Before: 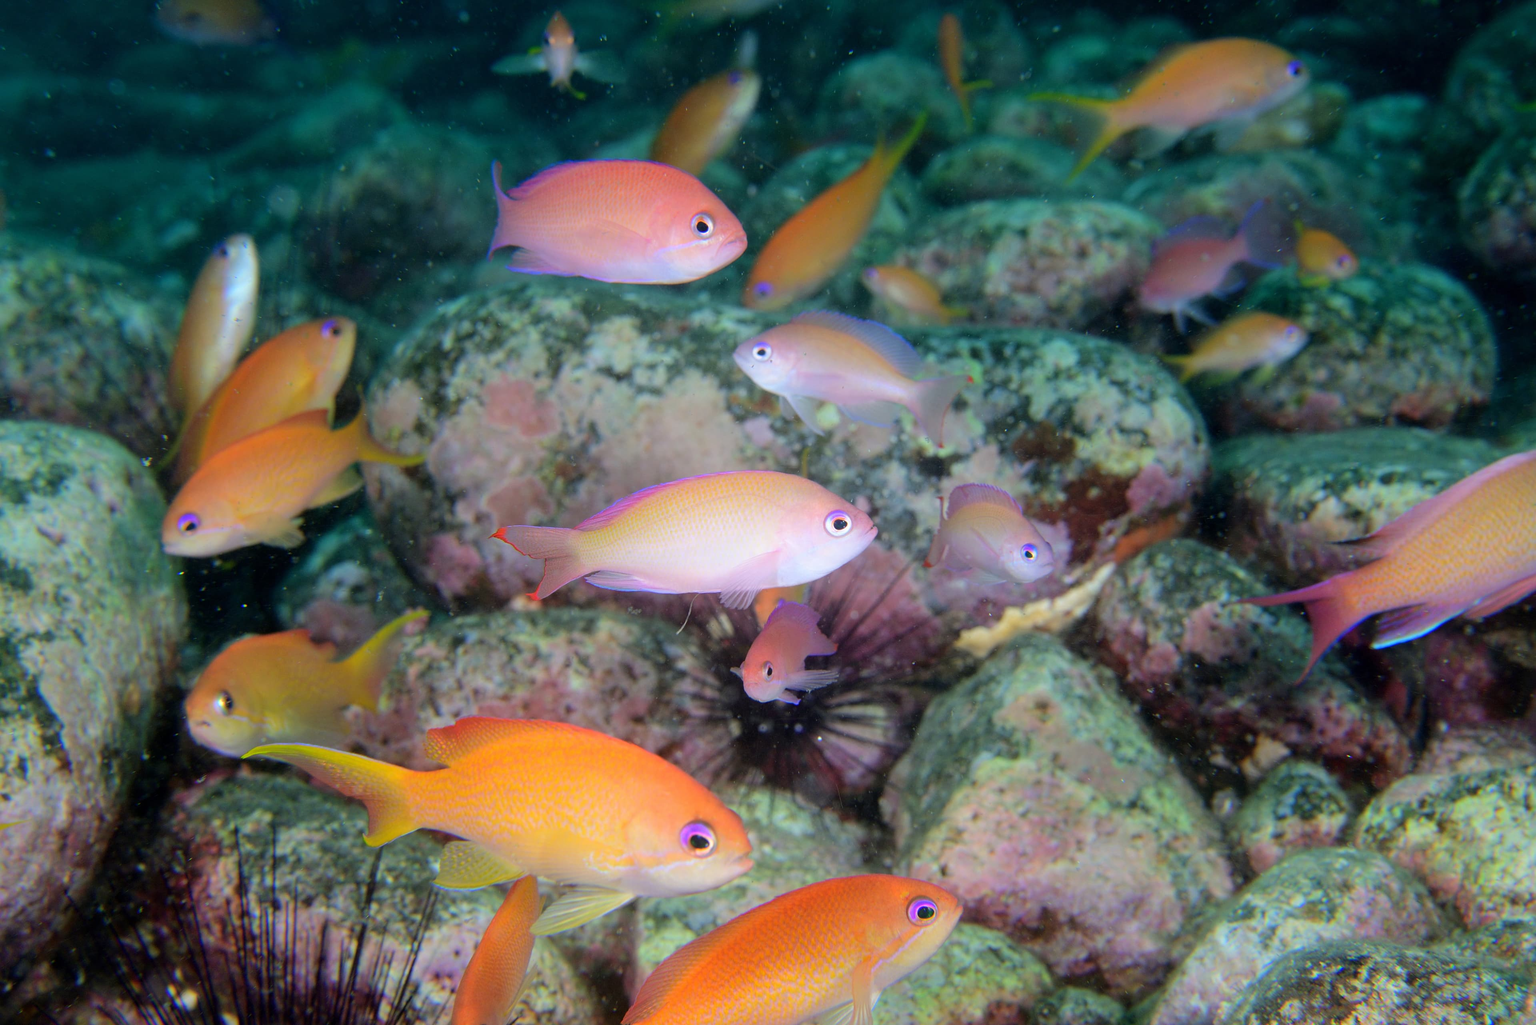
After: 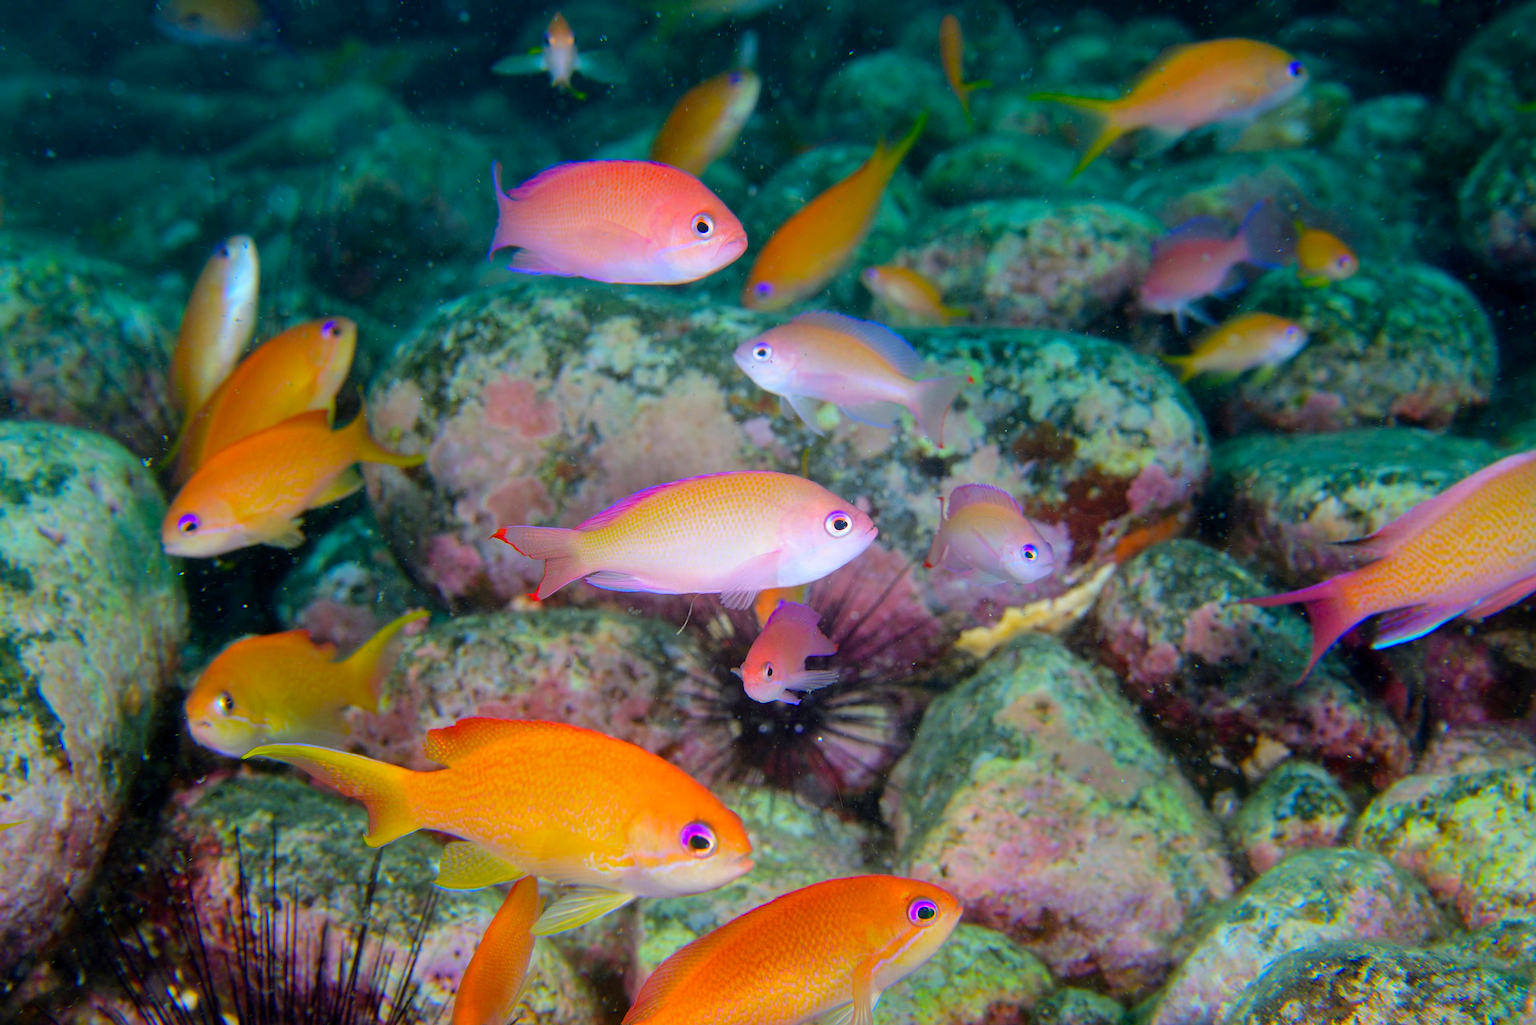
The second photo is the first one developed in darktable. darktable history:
shadows and highlights: radius 108.52, shadows 23.73, highlights -59.32, low approximation 0.01, soften with gaussian
color balance rgb: linear chroma grading › global chroma 15%, perceptual saturation grading › global saturation 30%
